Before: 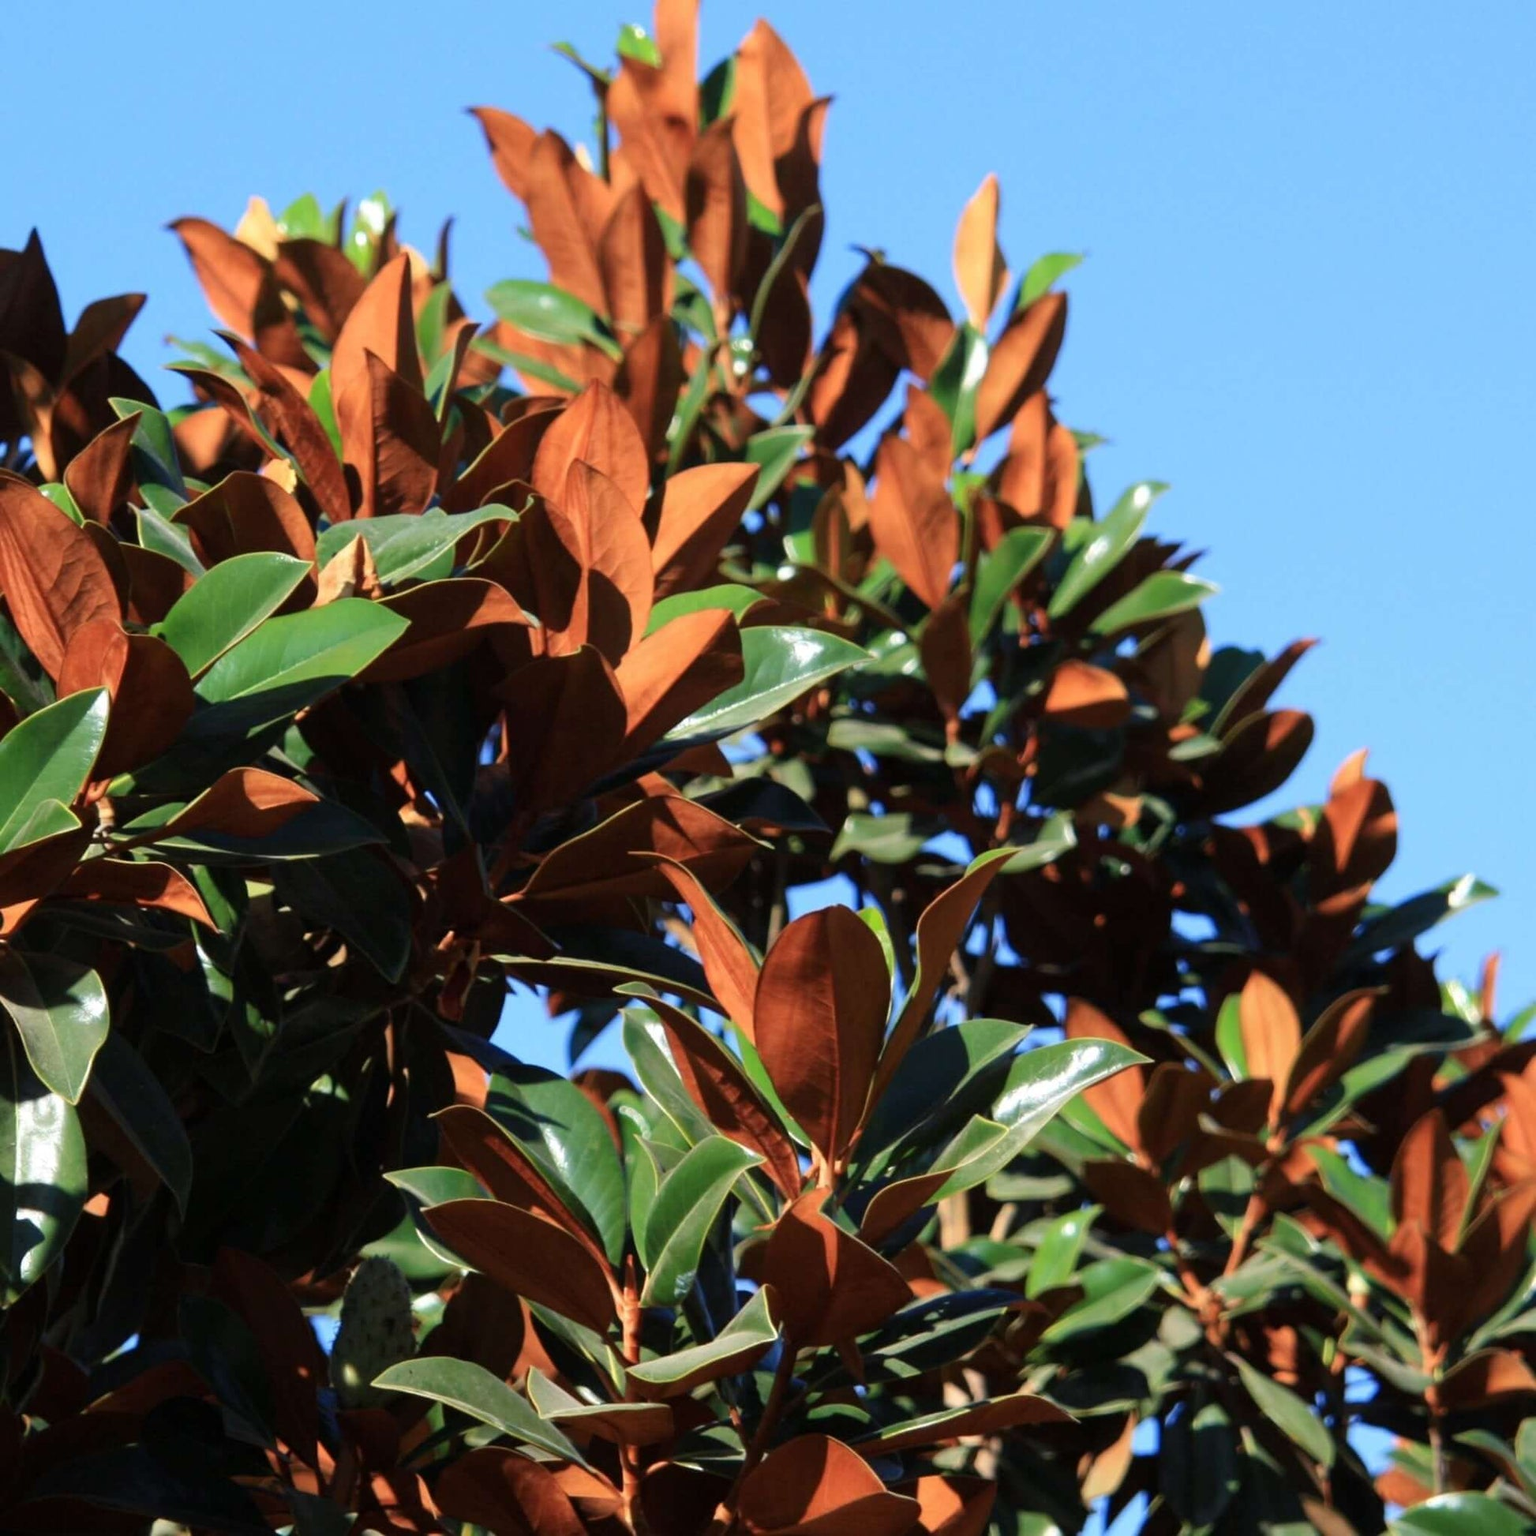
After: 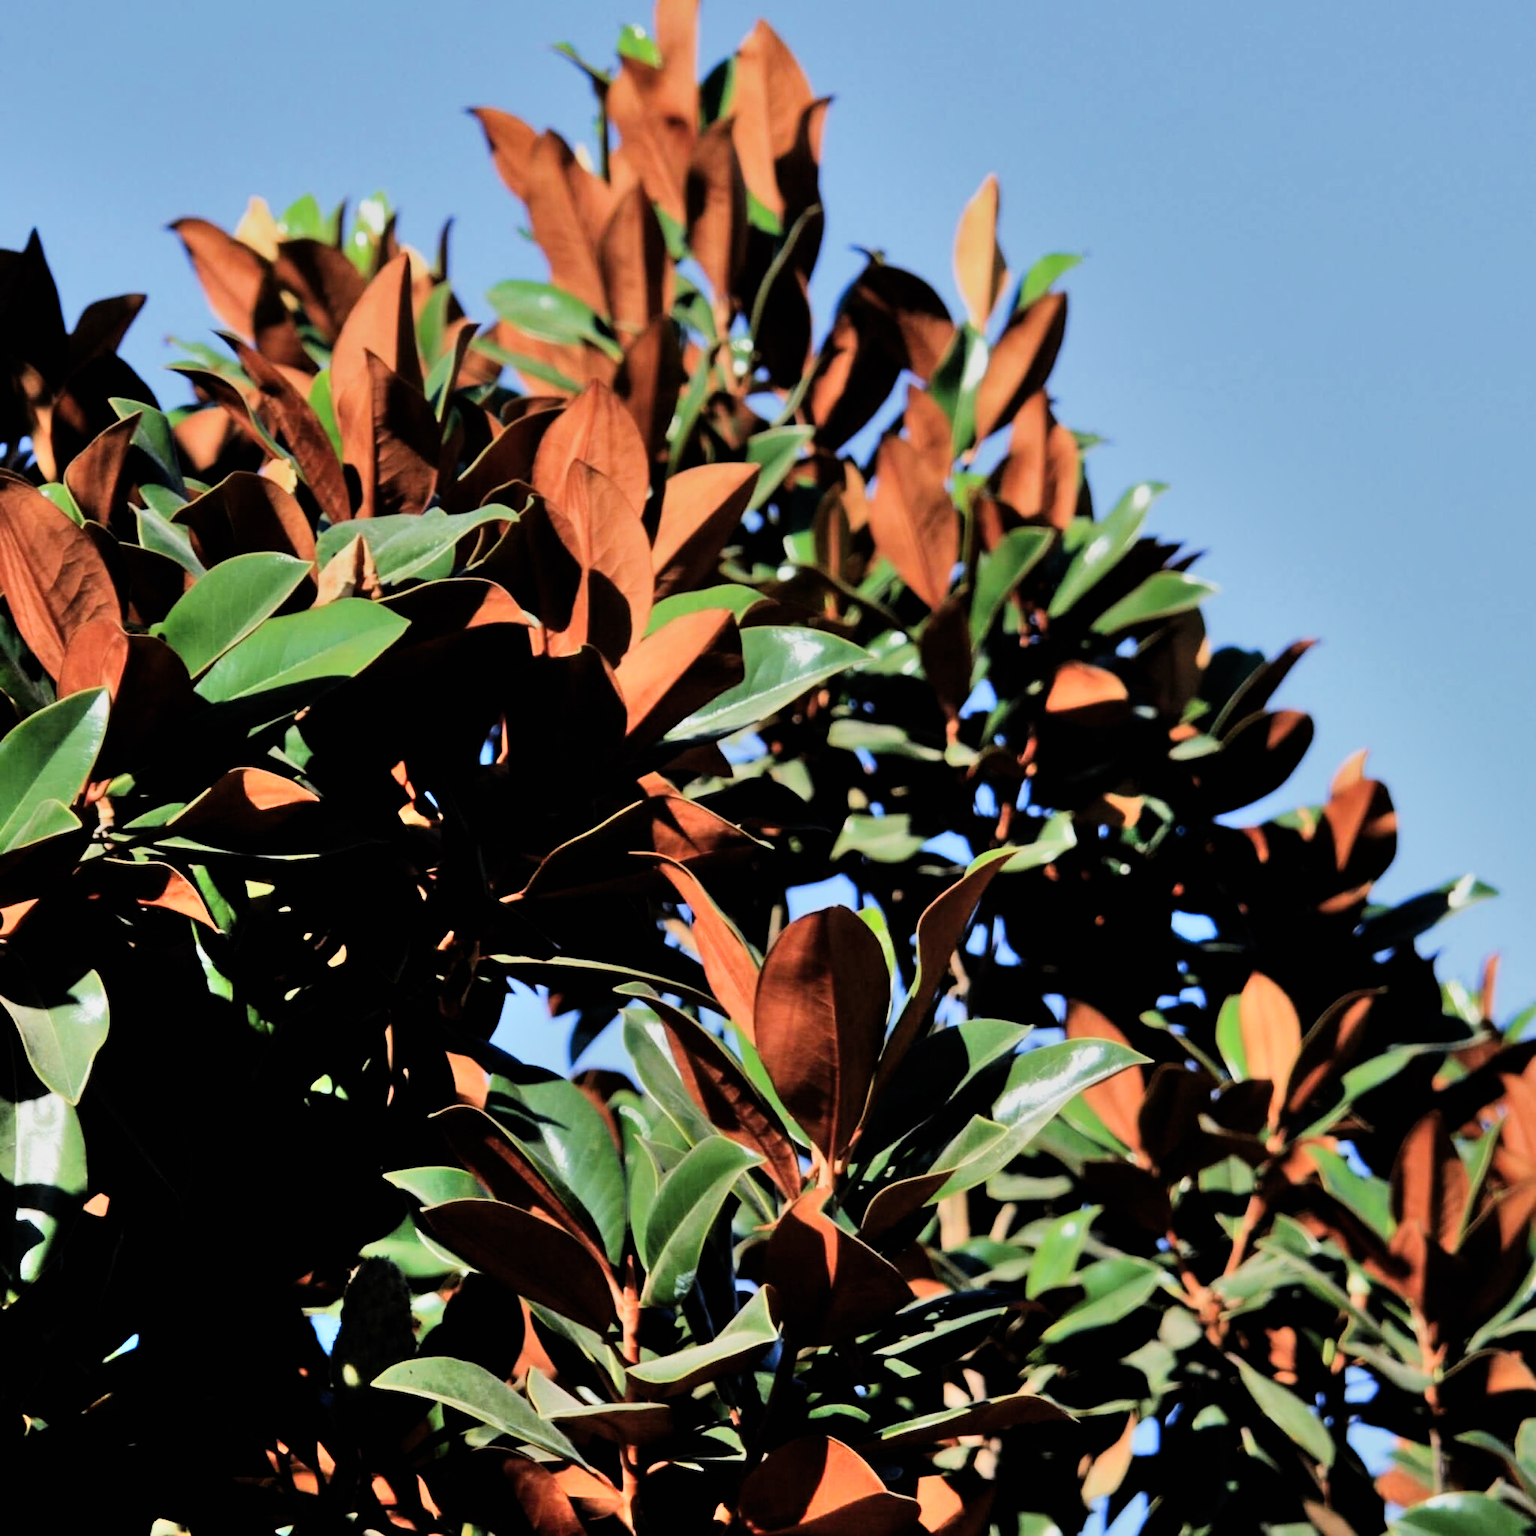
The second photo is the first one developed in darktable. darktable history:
filmic rgb: black relative exposure -5.11 EV, white relative exposure 3.98 EV, threshold 6 EV, hardness 2.88, contrast 1.298, highlights saturation mix -28.85%, enable highlight reconstruction true
shadows and highlights: low approximation 0.01, soften with gaussian
